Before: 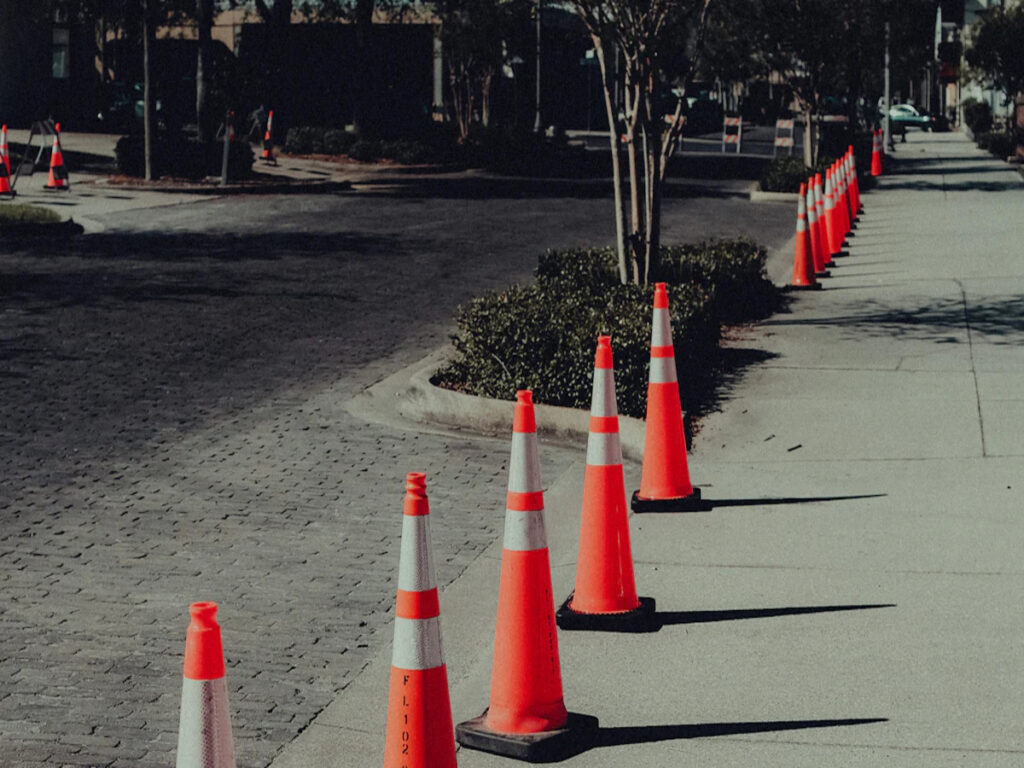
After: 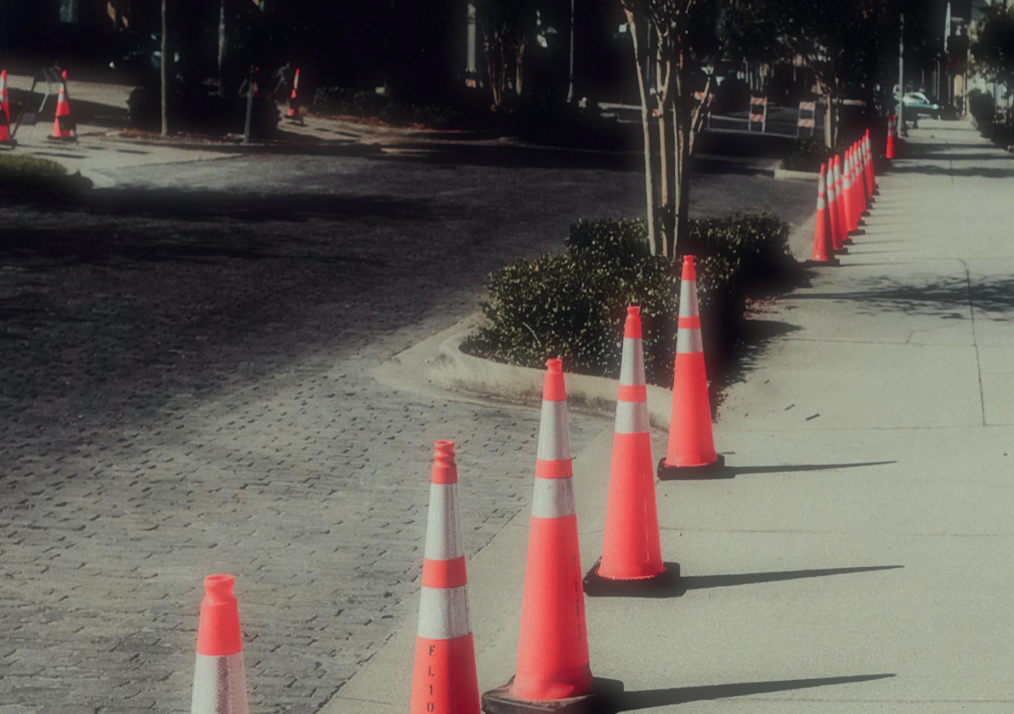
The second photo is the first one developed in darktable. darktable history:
tone curve: curves: ch0 [(0.003, 0) (0.066, 0.023) (0.149, 0.094) (0.264, 0.238) (0.395, 0.401) (0.517, 0.553) (0.716, 0.743) (0.813, 0.846) (1, 1)]; ch1 [(0, 0) (0.164, 0.115) (0.337, 0.332) (0.39, 0.398) (0.464, 0.461) (0.501, 0.5) (0.521, 0.529) (0.571, 0.588) (0.652, 0.681) (0.733, 0.749) (0.811, 0.796) (1, 1)]; ch2 [(0, 0) (0.337, 0.382) (0.464, 0.476) (0.501, 0.502) (0.527, 0.54) (0.556, 0.567) (0.6, 0.59) (0.687, 0.675) (1, 1)], color space Lab, independent channels, preserve colors none
tone equalizer: -8 EV -0.55 EV
rotate and perspective: rotation 0.679°, lens shift (horizontal) 0.136, crop left 0.009, crop right 0.991, crop top 0.078, crop bottom 0.95
soften: size 60.24%, saturation 65.46%, brightness 0.506 EV, mix 25.7%
